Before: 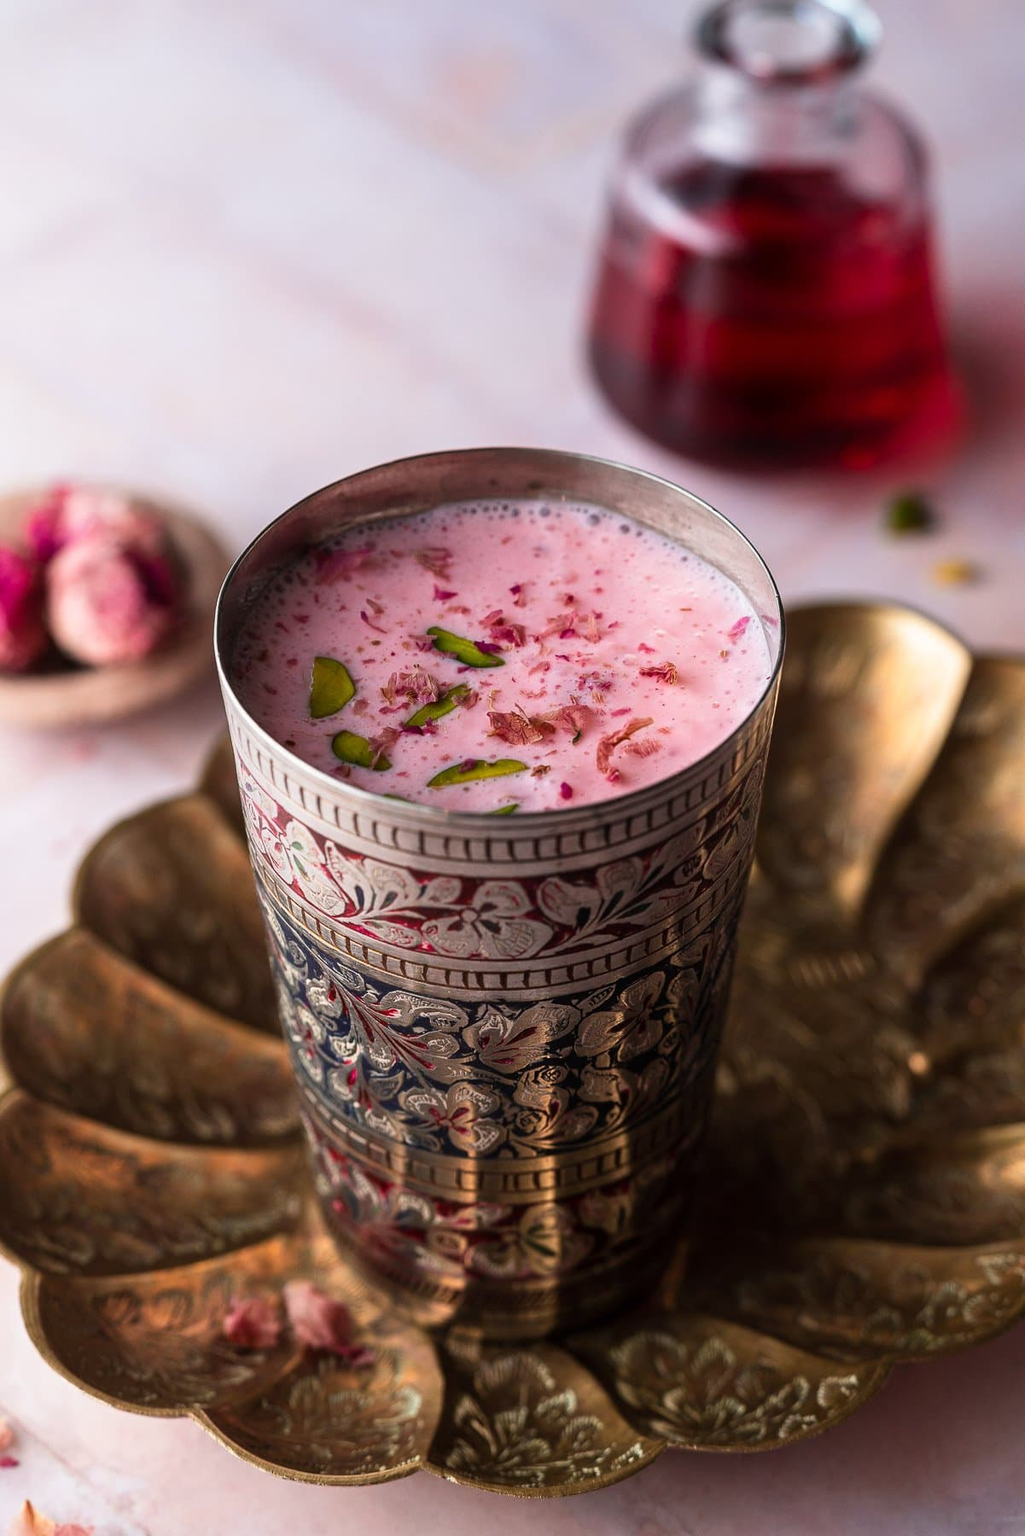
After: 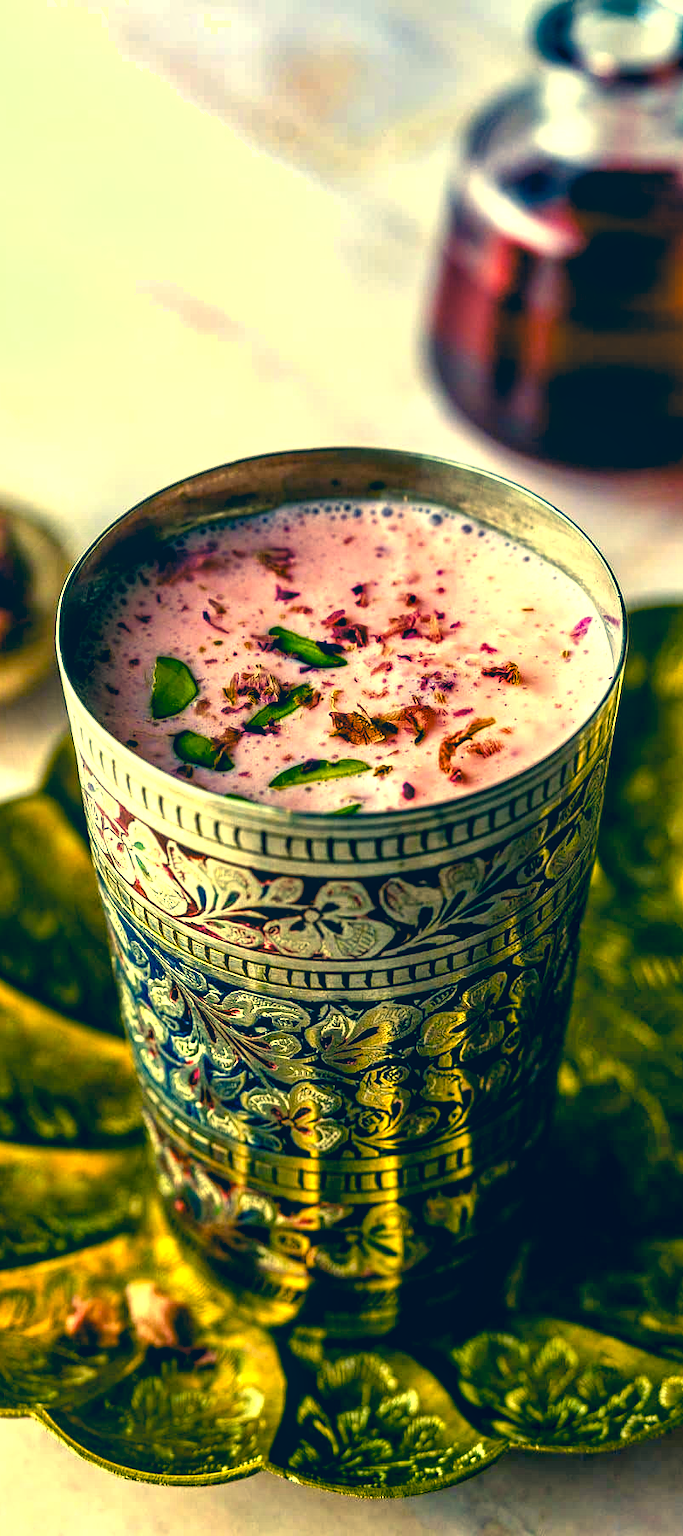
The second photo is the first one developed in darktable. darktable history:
color correction: highlights a* -15.58, highlights b* 40, shadows a* -40, shadows b* -26.18
crop and rotate: left 15.446%, right 17.836%
color balance rgb: linear chroma grading › global chroma 25%, perceptual saturation grading › global saturation 45%, perceptual saturation grading › highlights -50%, perceptual saturation grading › shadows 30%, perceptual brilliance grading › global brilliance 18%, global vibrance 40%
local contrast: on, module defaults
shadows and highlights: radius 133.83, soften with gaussian
contrast equalizer: y [[0.601, 0.6, 0.598, 0.598, 0.6, 0.601], [0.5 ×6], [0.5 ×6], [0 ×6], [0 ×6]]
